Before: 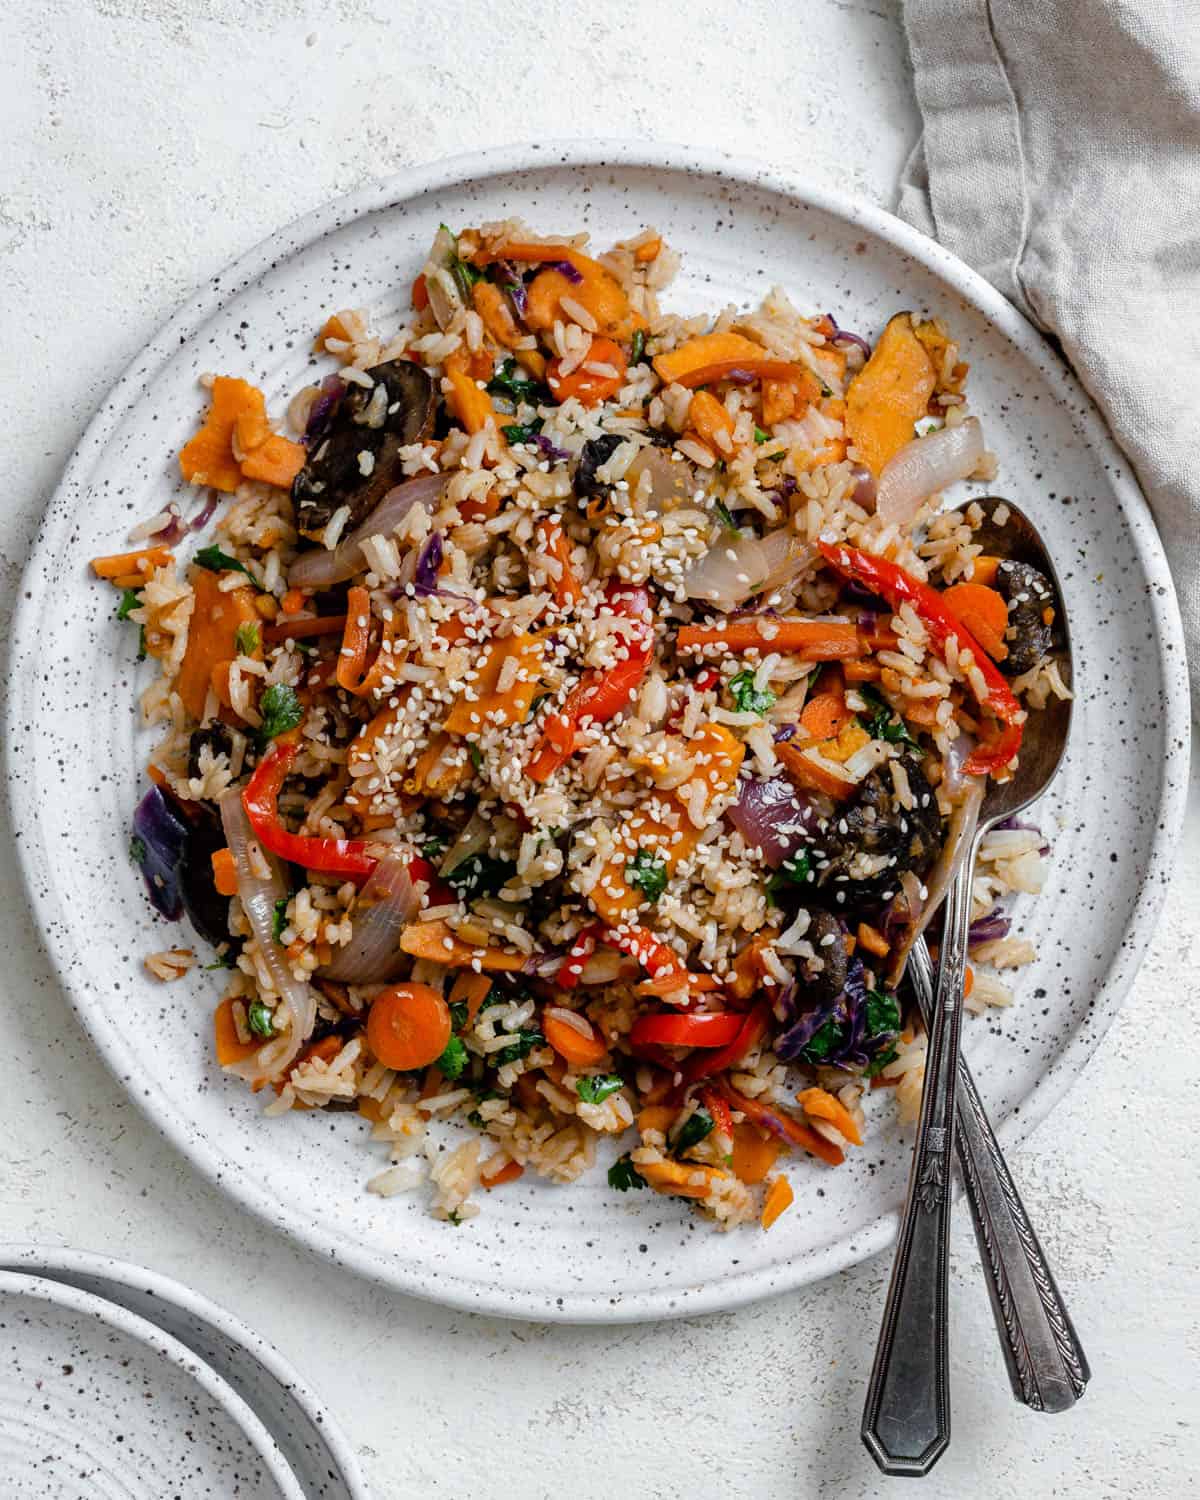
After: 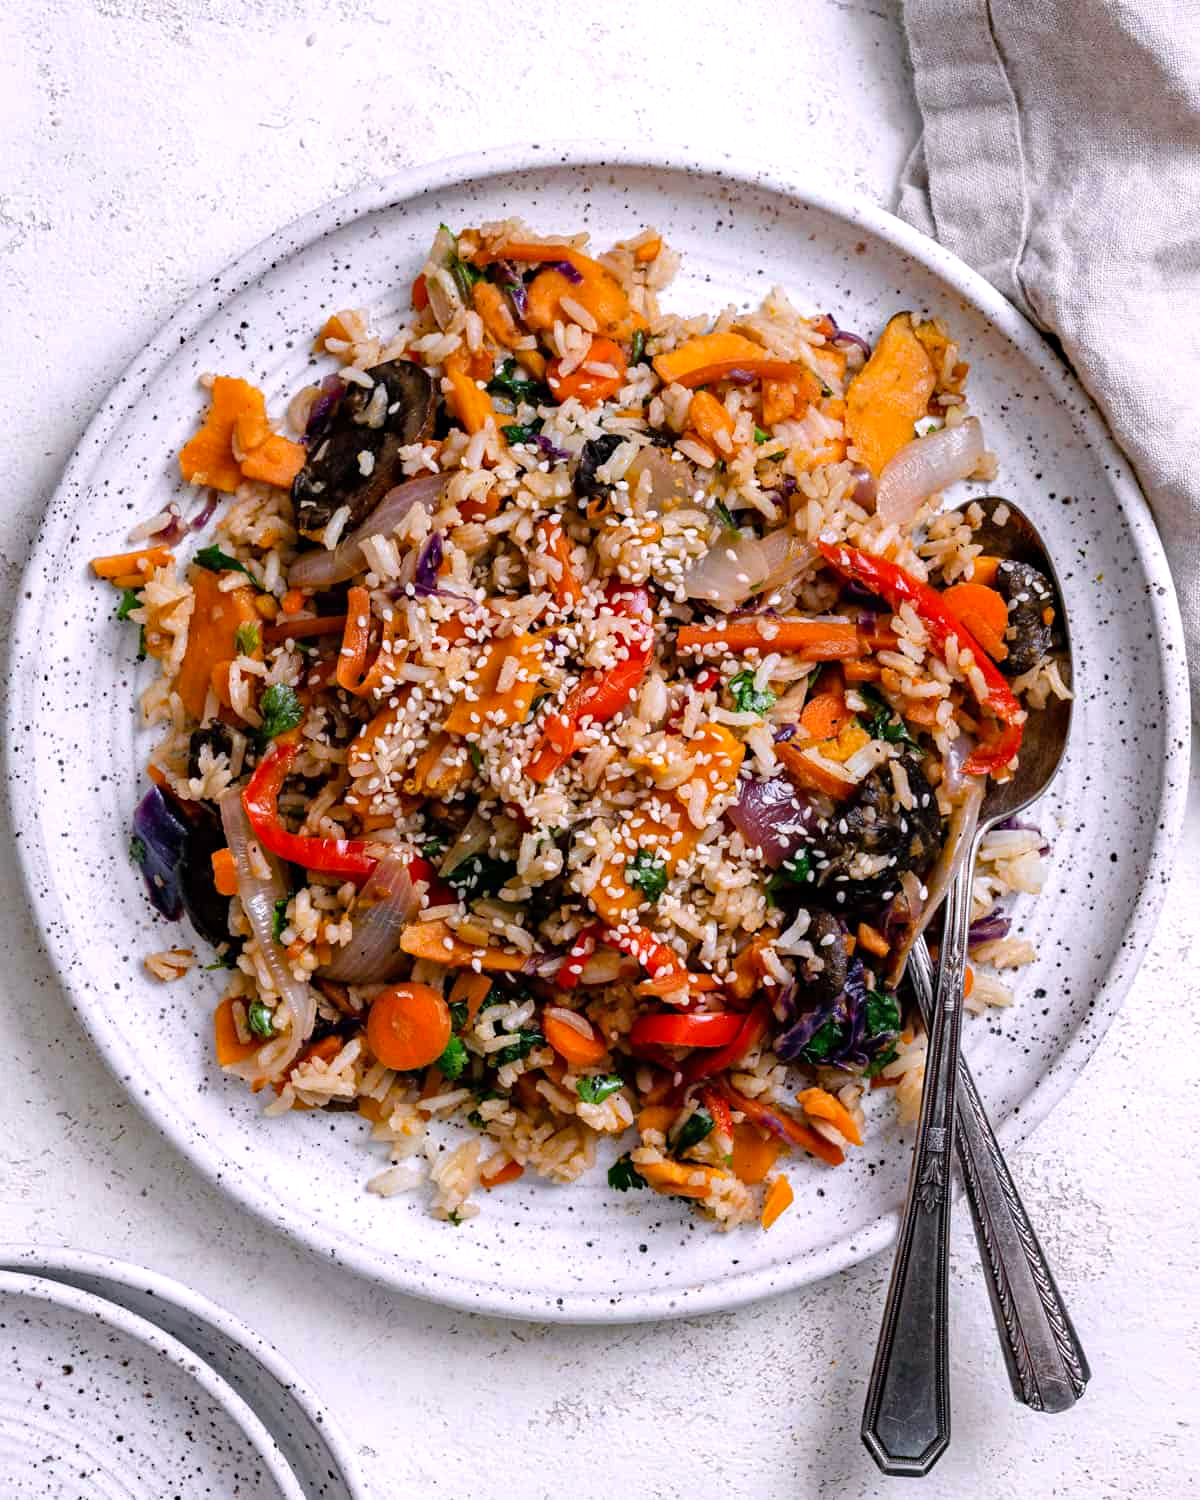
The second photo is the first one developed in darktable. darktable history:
levels: levels [0, 0.476, 0.951]
white balance: red 1.05, blue 1.072
haze removal: compatibility mode true, adaptive false
